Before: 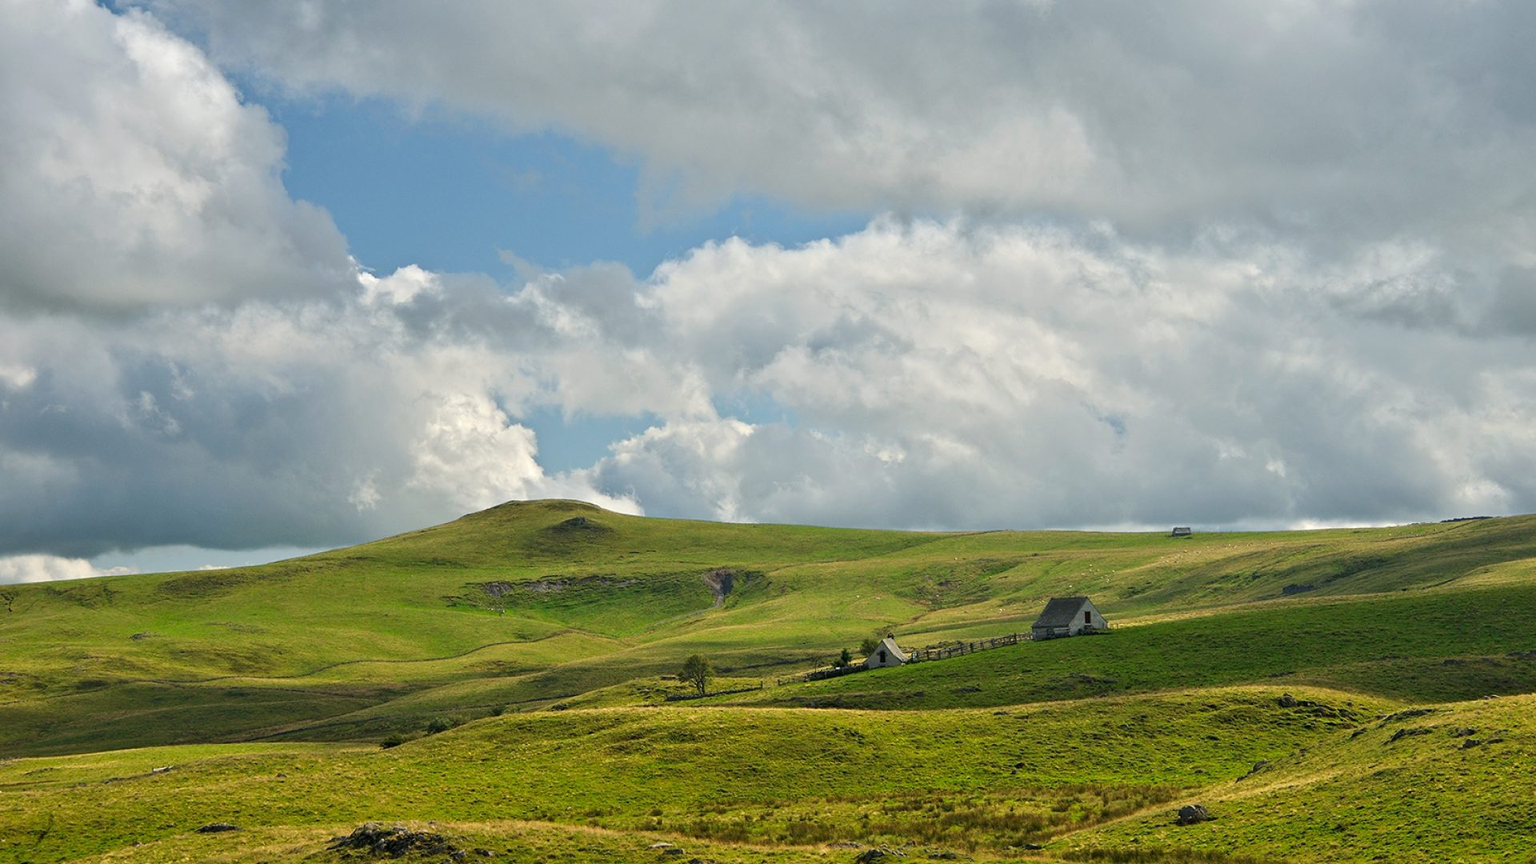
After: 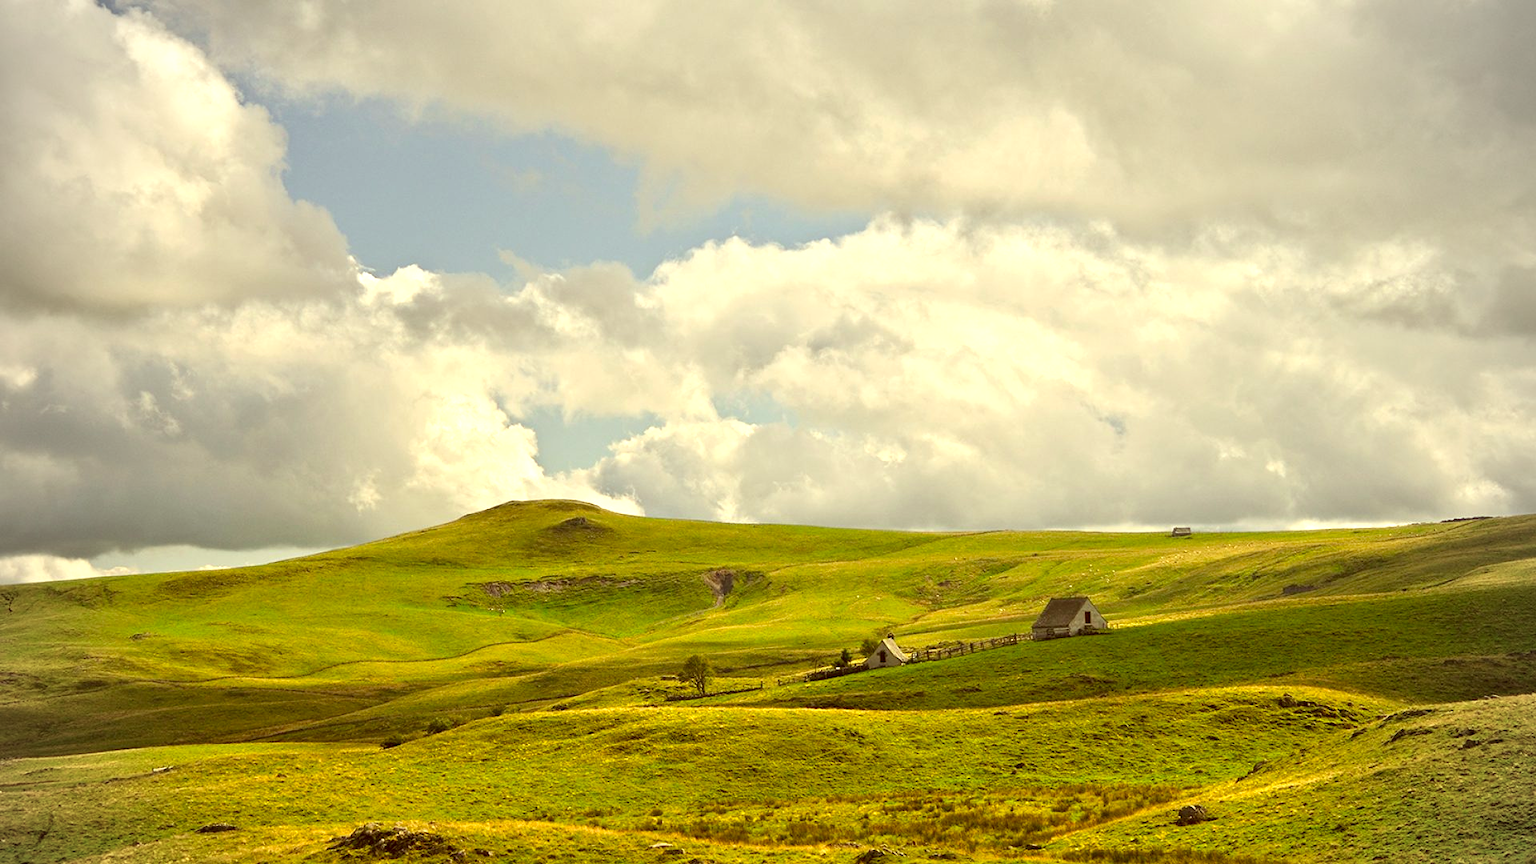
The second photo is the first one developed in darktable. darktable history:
exposure: black level correction 0, exposure 0.7 EV, compensate exposure bias true, compensate highlight preservation false
vignetting: unbound false
color correction: highlights a* 1.12, highlights b* 24.26, shadows a* 15.58, shadows b* 24.26
